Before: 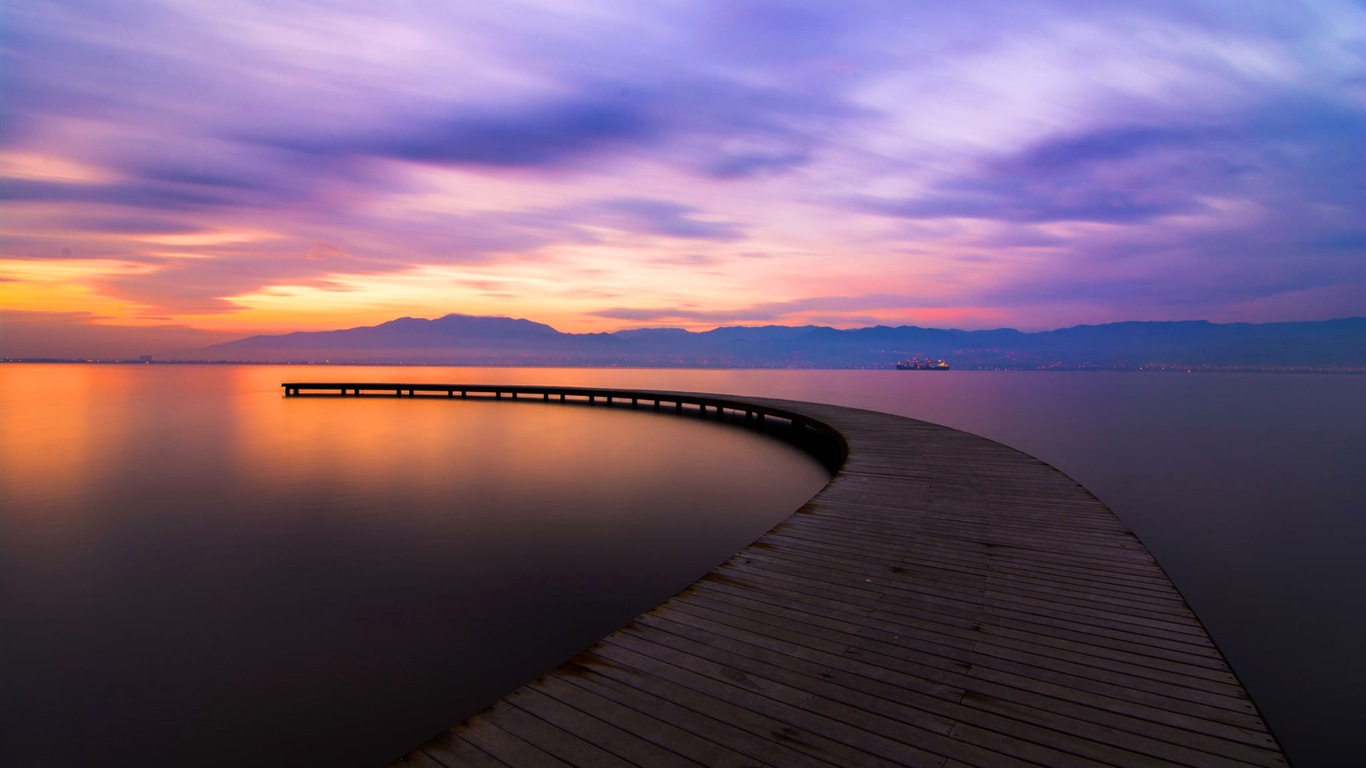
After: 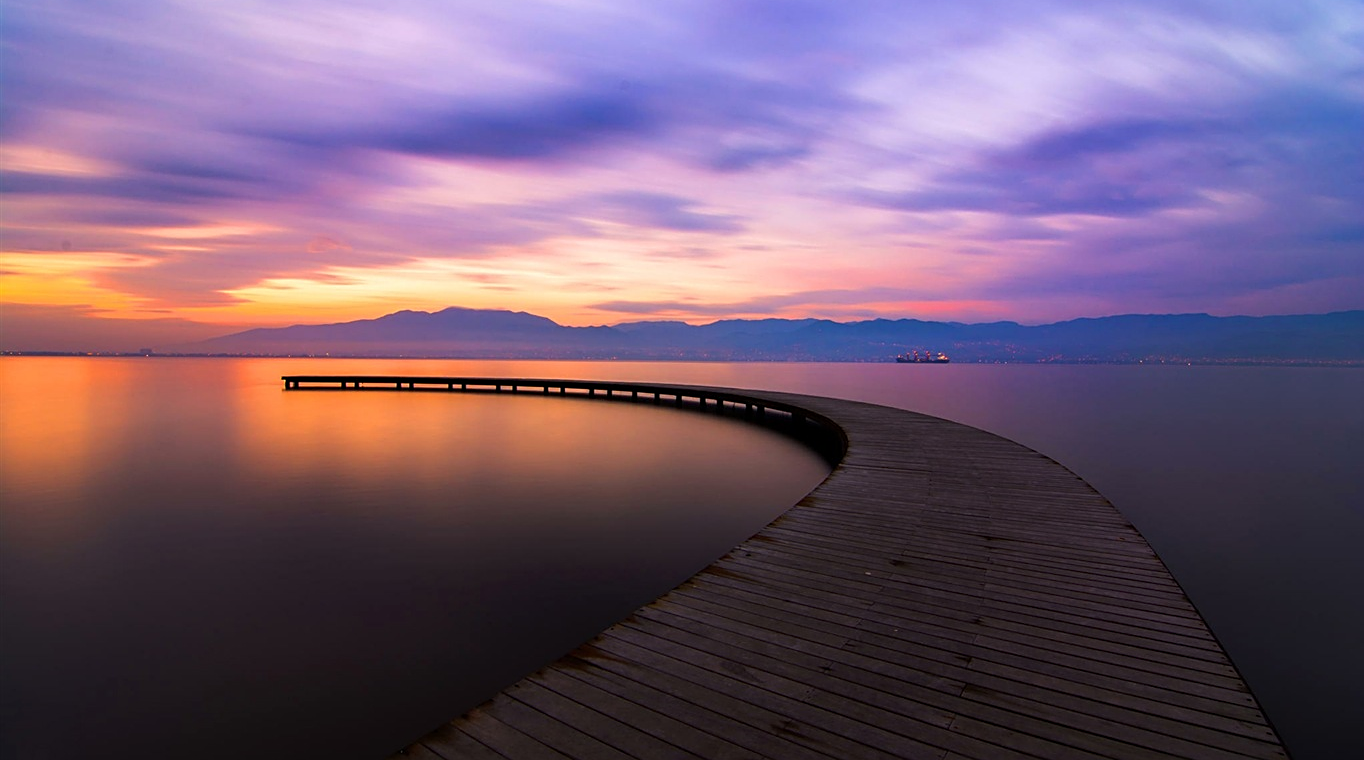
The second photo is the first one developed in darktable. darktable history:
crop: top 0.946%, right 0.096%
sharpen: on, module defaults
